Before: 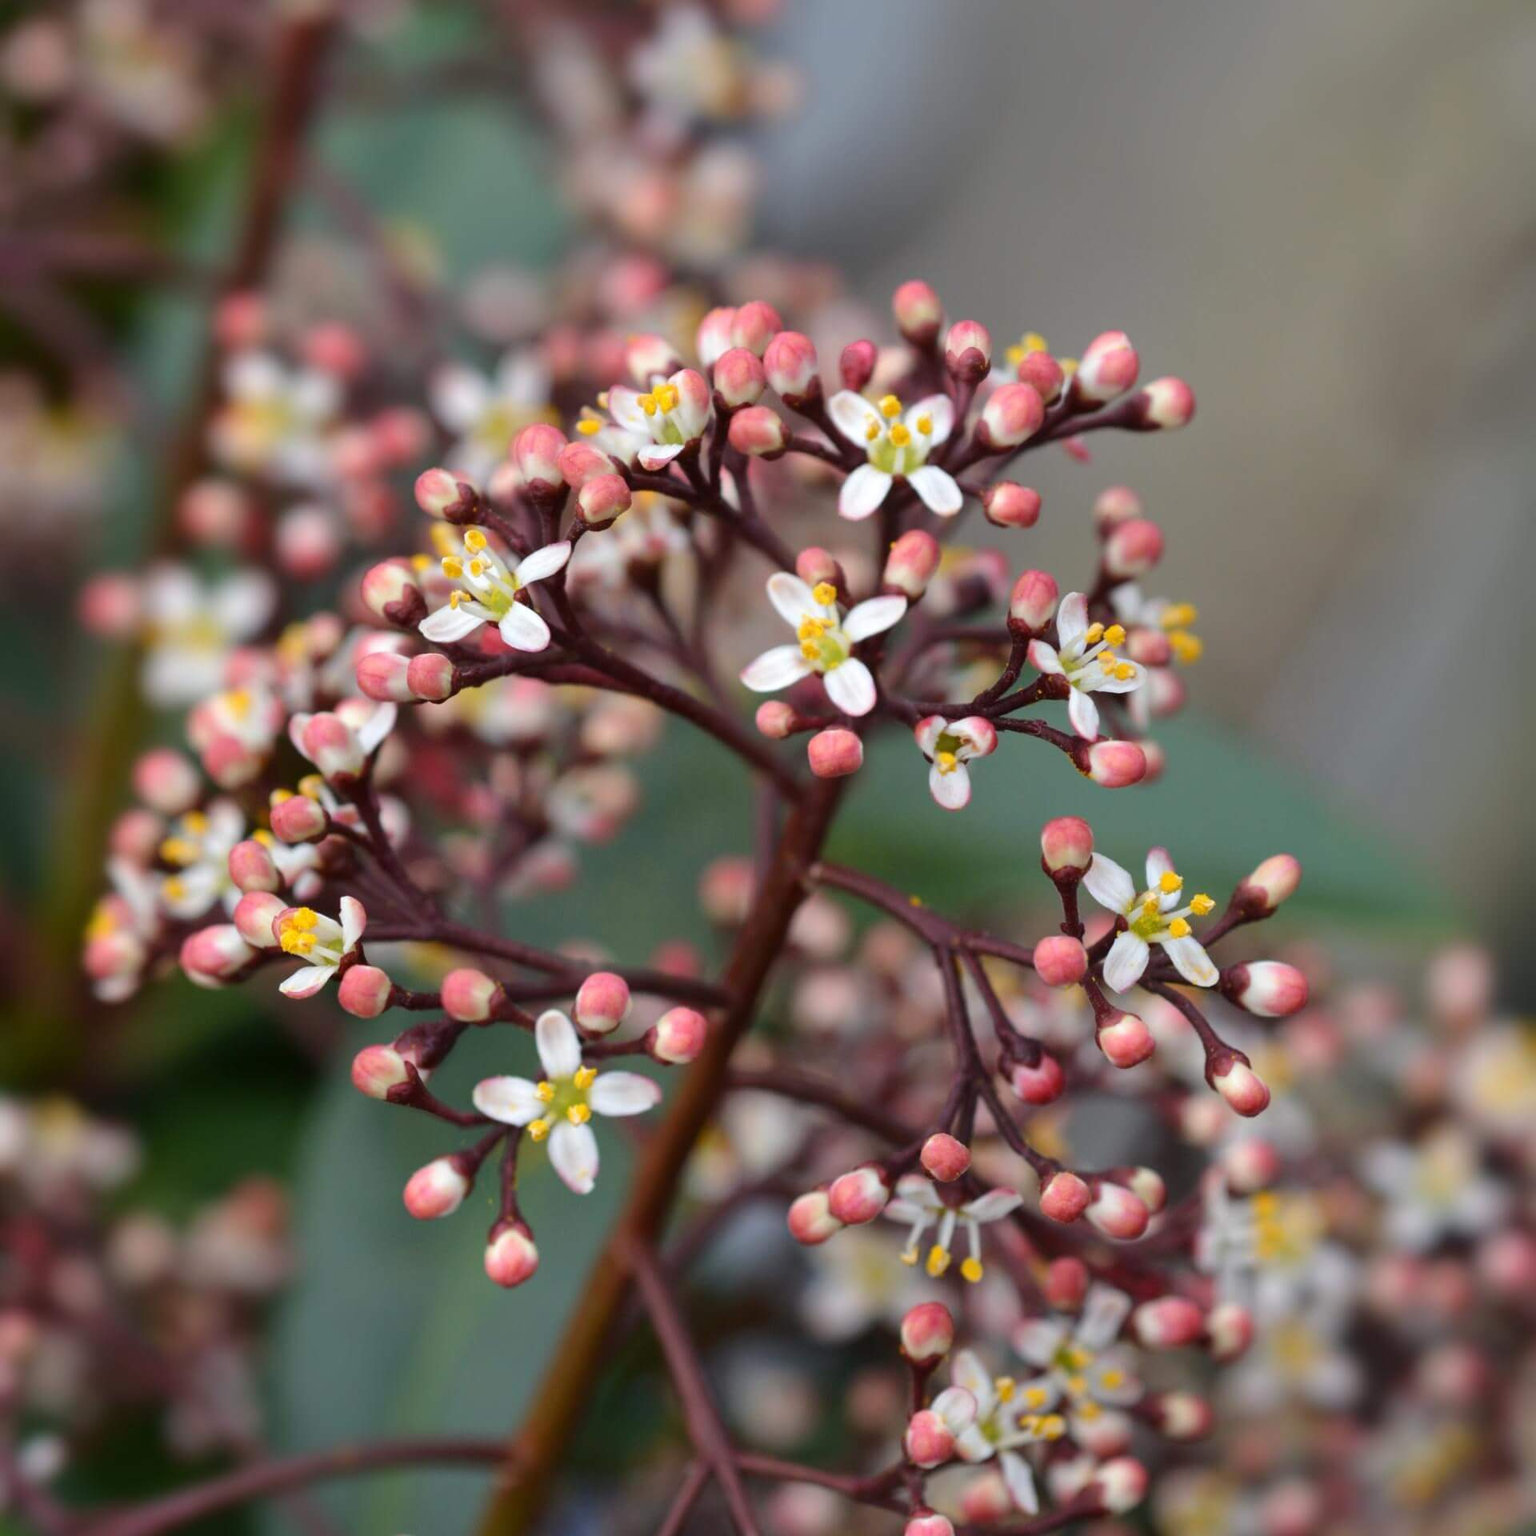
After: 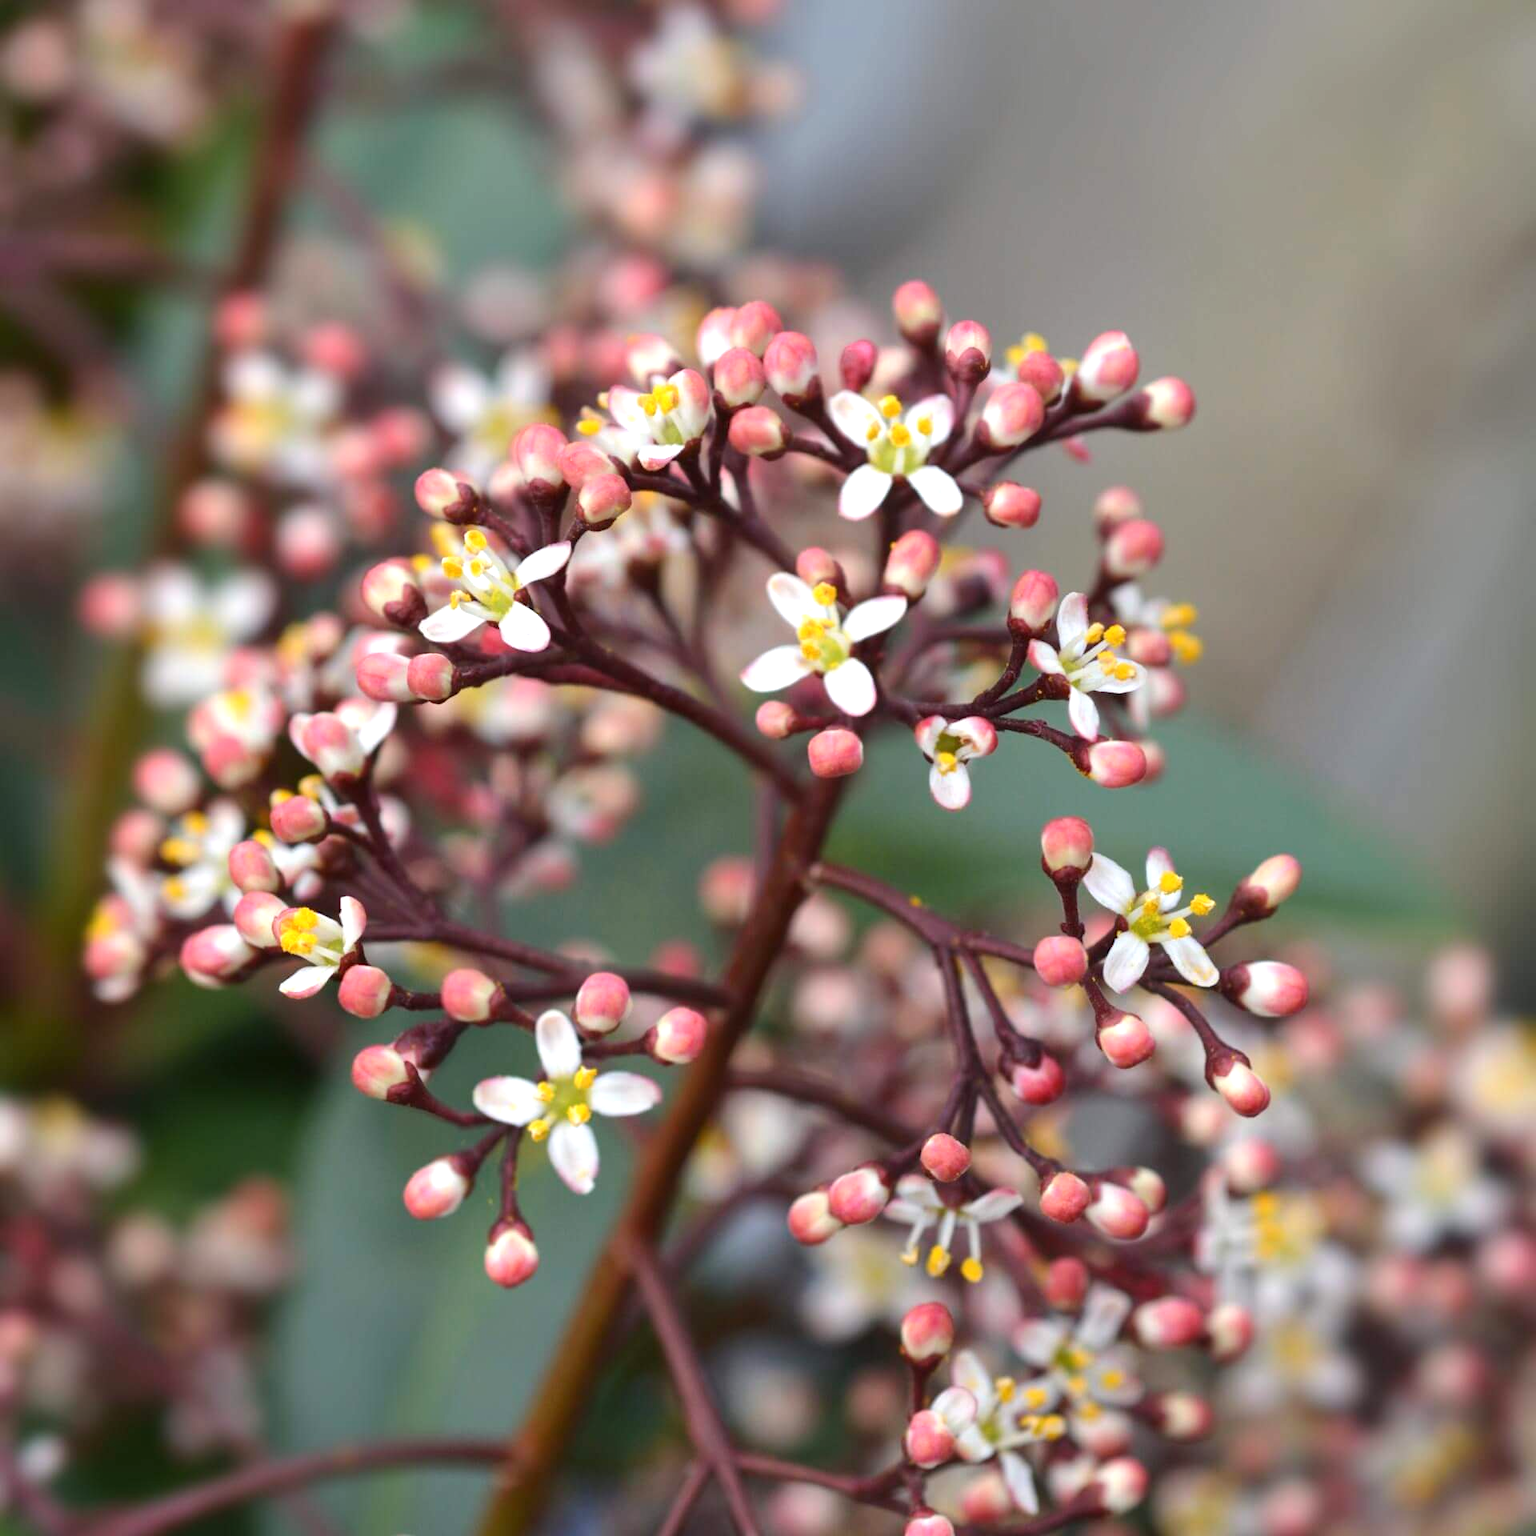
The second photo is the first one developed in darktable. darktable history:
exposure: black level correction 0, exposure 0.5 EV, compensate exposure bias true, compensate highlight preservation false
color zones: curves: ch0 [(0.25, 0.5) (0.428, 0.473) (0.75, 0.5)]; ch1 [(0.243, 0.479) (0.398, 0.452) (0.75, 0.5)]
contrast brightness saturation: contrast -0.02, brightness -0.01, saturation 0.03
